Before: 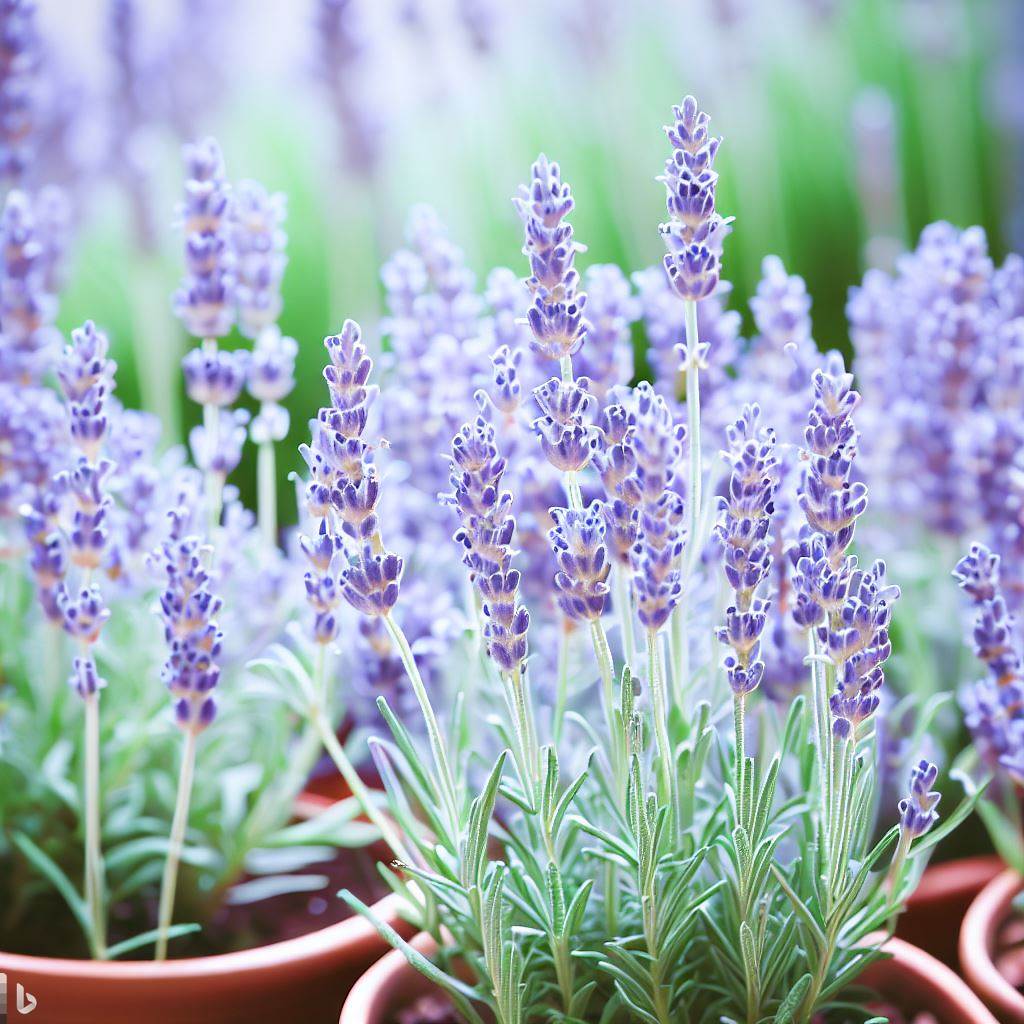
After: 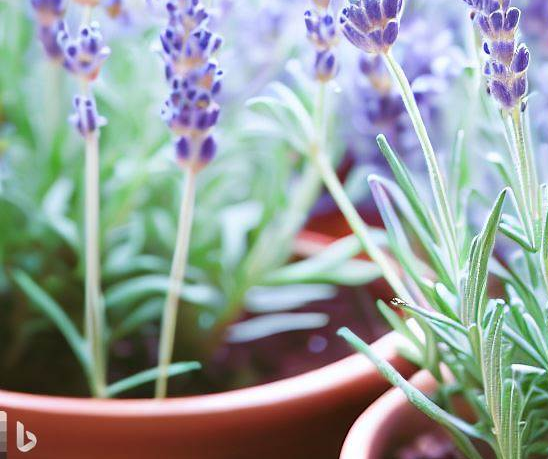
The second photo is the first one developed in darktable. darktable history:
crop and rotate: top 54.927%, right 46.414%, bottom 0.158%
